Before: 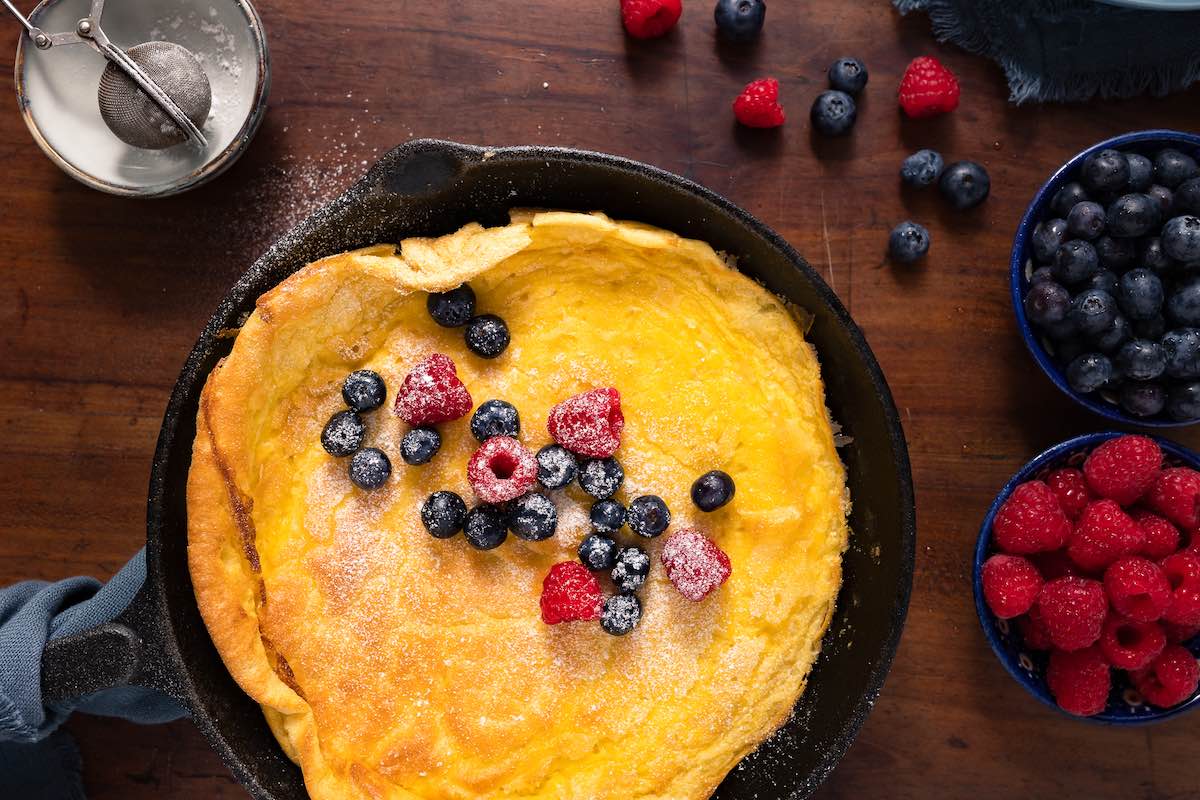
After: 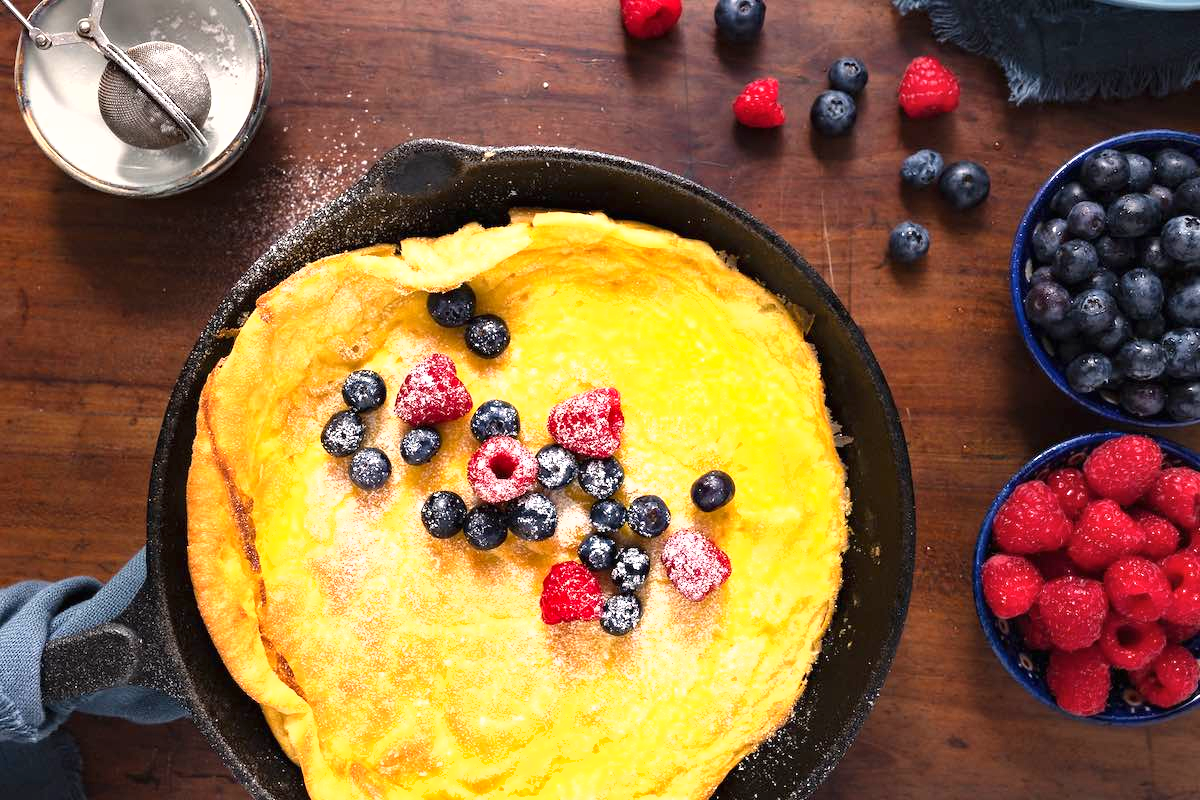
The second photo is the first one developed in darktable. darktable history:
shadows and highlights: radius 125.46, shadows 30.51, highlights -30.51, low approximation 0.01, soften with gaussian
exposure: black level correction 0, exposure 0.953 EV, compensate exposure bias true, compensate highlight preservation false
